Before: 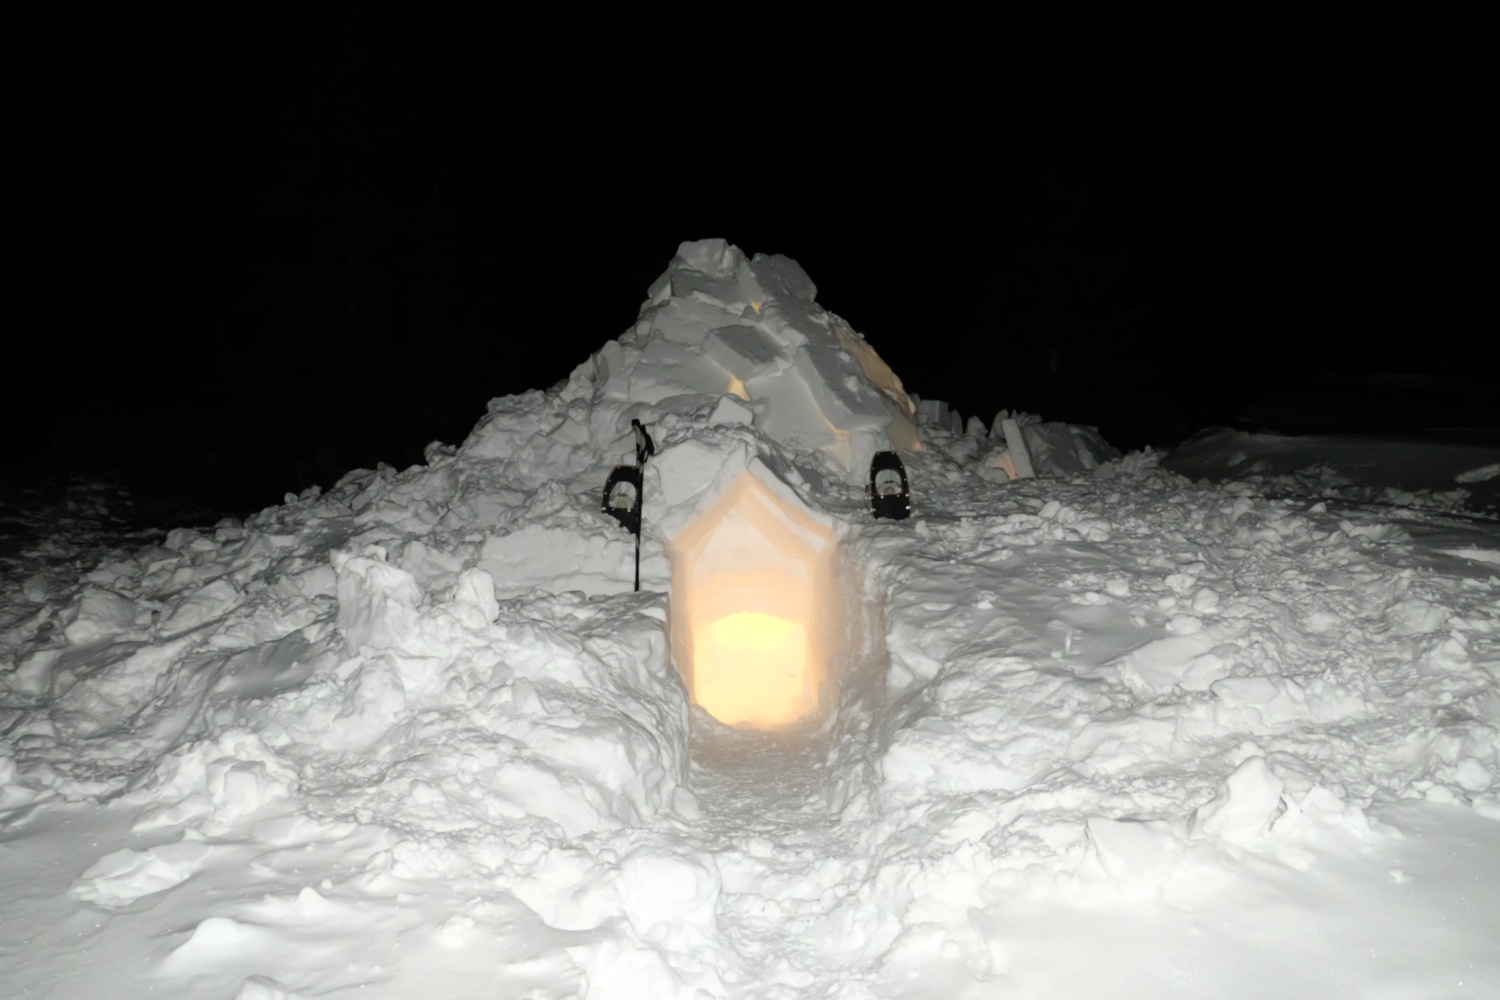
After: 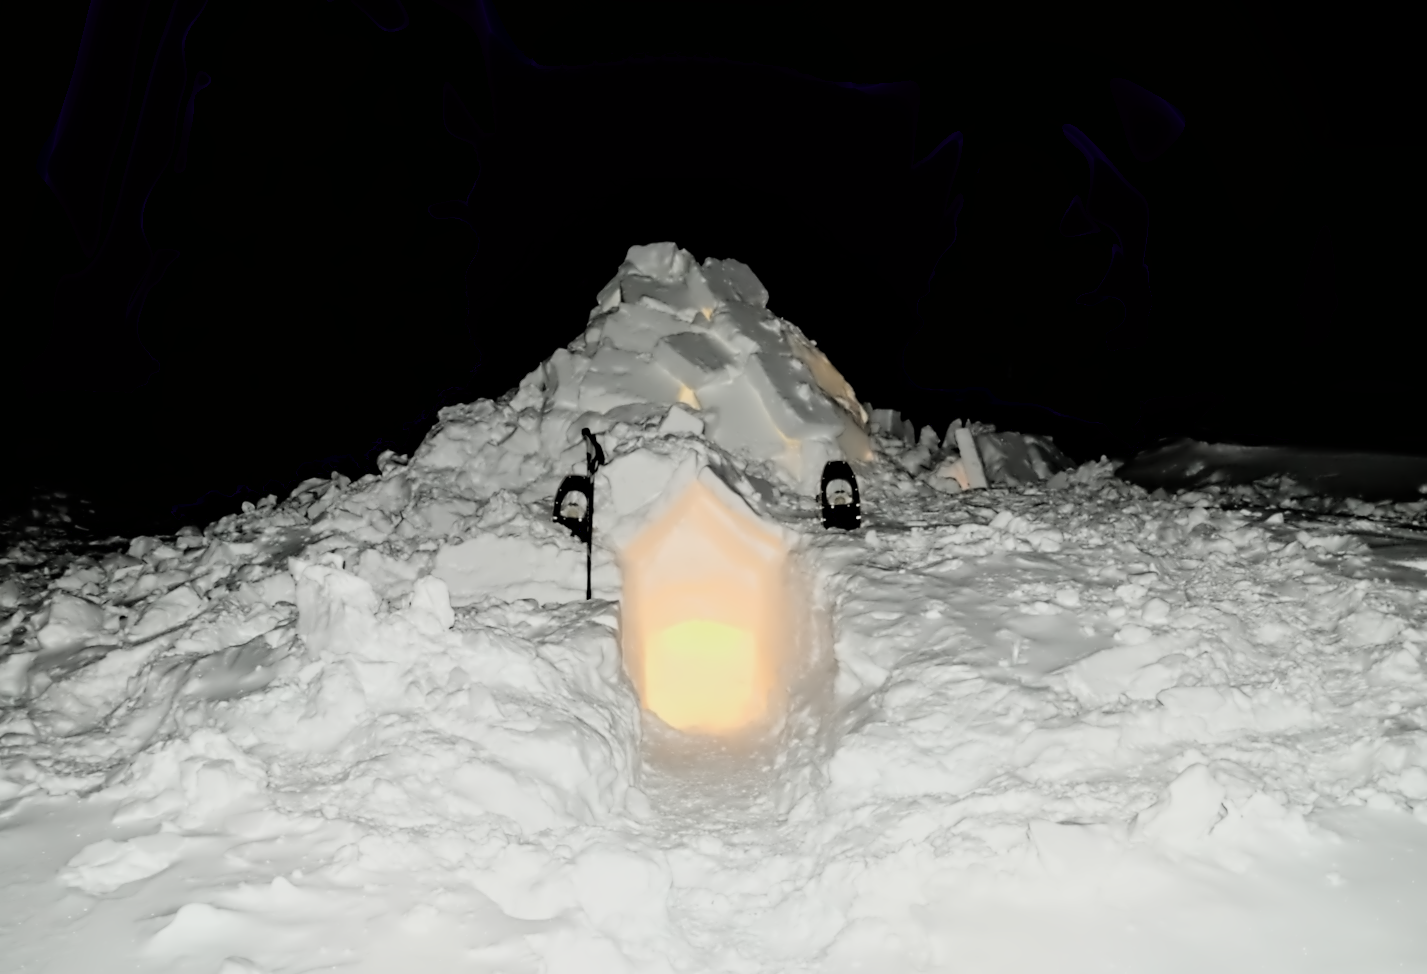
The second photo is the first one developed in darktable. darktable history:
rotate and perspective: rotation 0.074°, lens shift (vertical) 0.096, lens shift (horizontal) -0.041, crop left 0.043, crop right 0.952, crop top 0.024, crop bottom 0.979
contrast equalizer: octaves 7, y [[0.5, 0.542, 0.583, 0.625, 0.667, 0.708], [0.5 ×6], [0.5 ×6], [0, 0.033, 0.067, 0.1, 0.133, 0.167], [0, 0.05, 0.1, 0.15, 0.2, 0.25]]
exposure: exposure 0.74 EV, compensate highlight preservation false
filmic rgb: black relative exposure -7.15 EV, white relative exposure 5.36 EV, hardness 3.02, color science v6 (2022)
